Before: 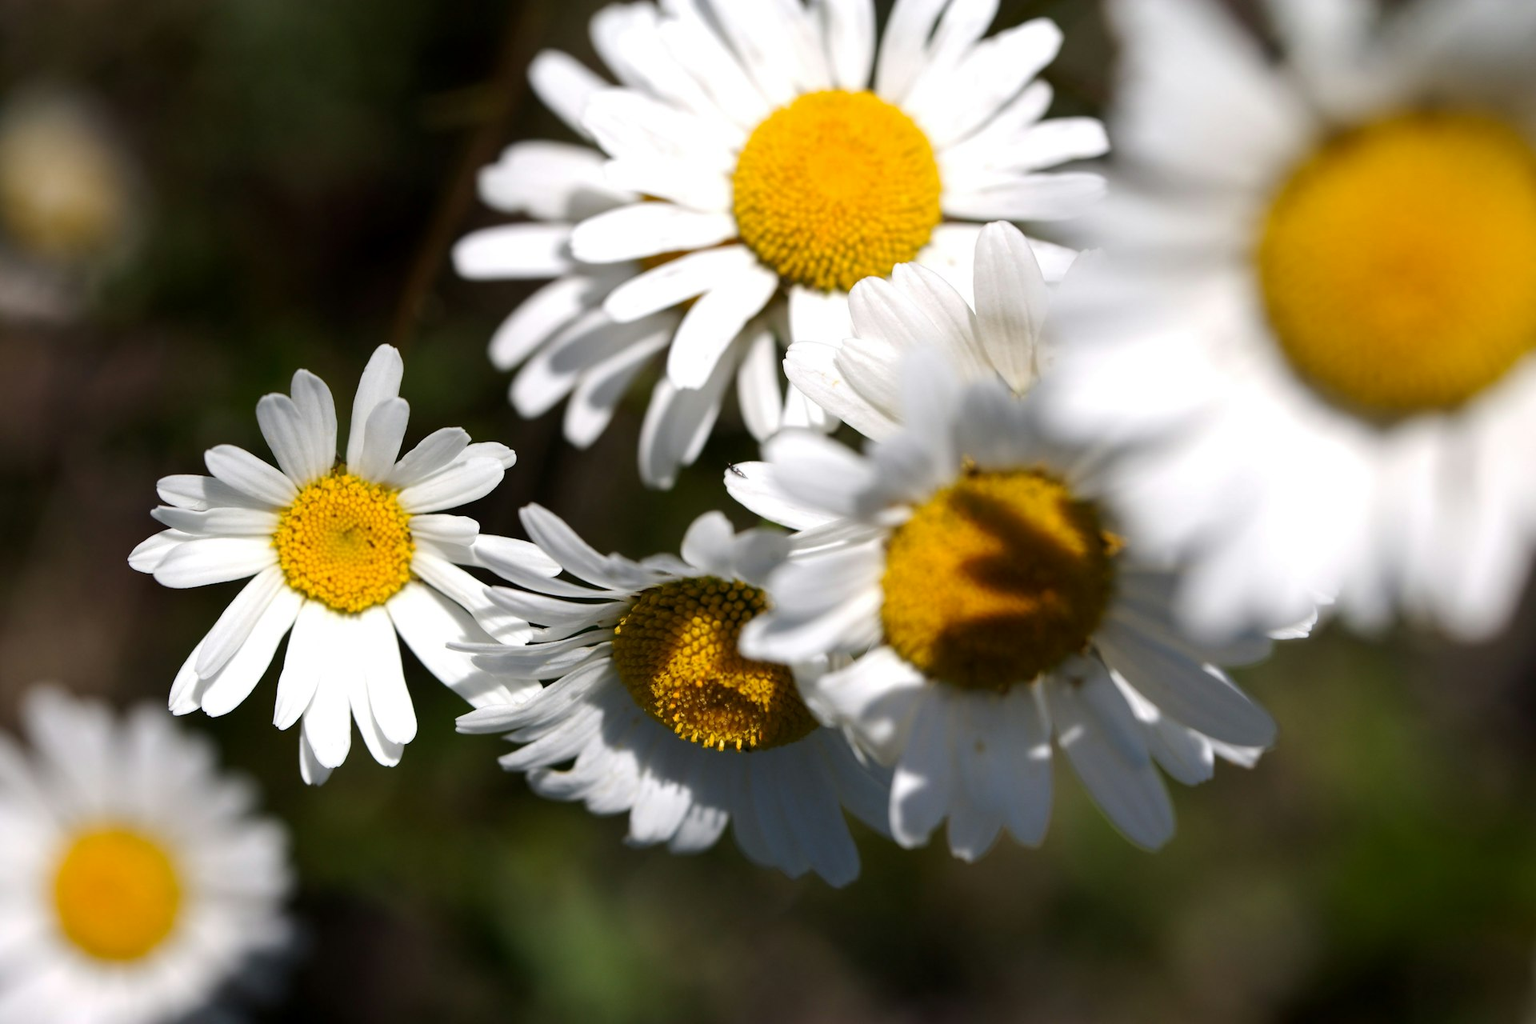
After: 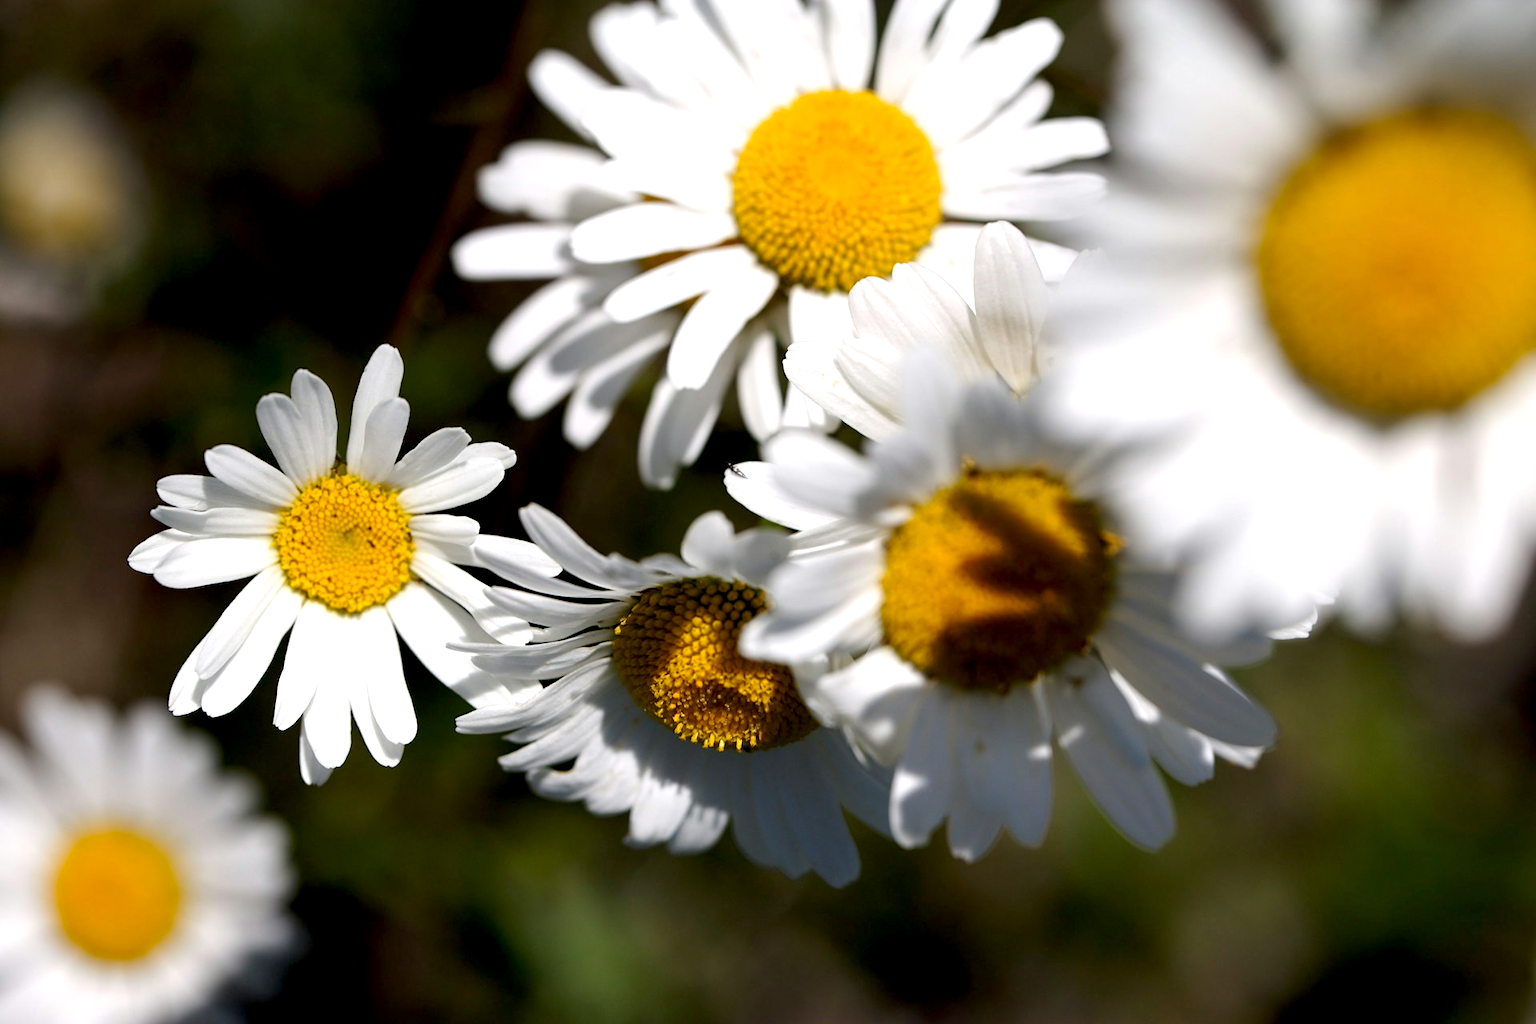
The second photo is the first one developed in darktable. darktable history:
sharpen: amount 0.2
exposure: black level correction 0.007, exposure 0.159 EV, compensate highlight preservation false
